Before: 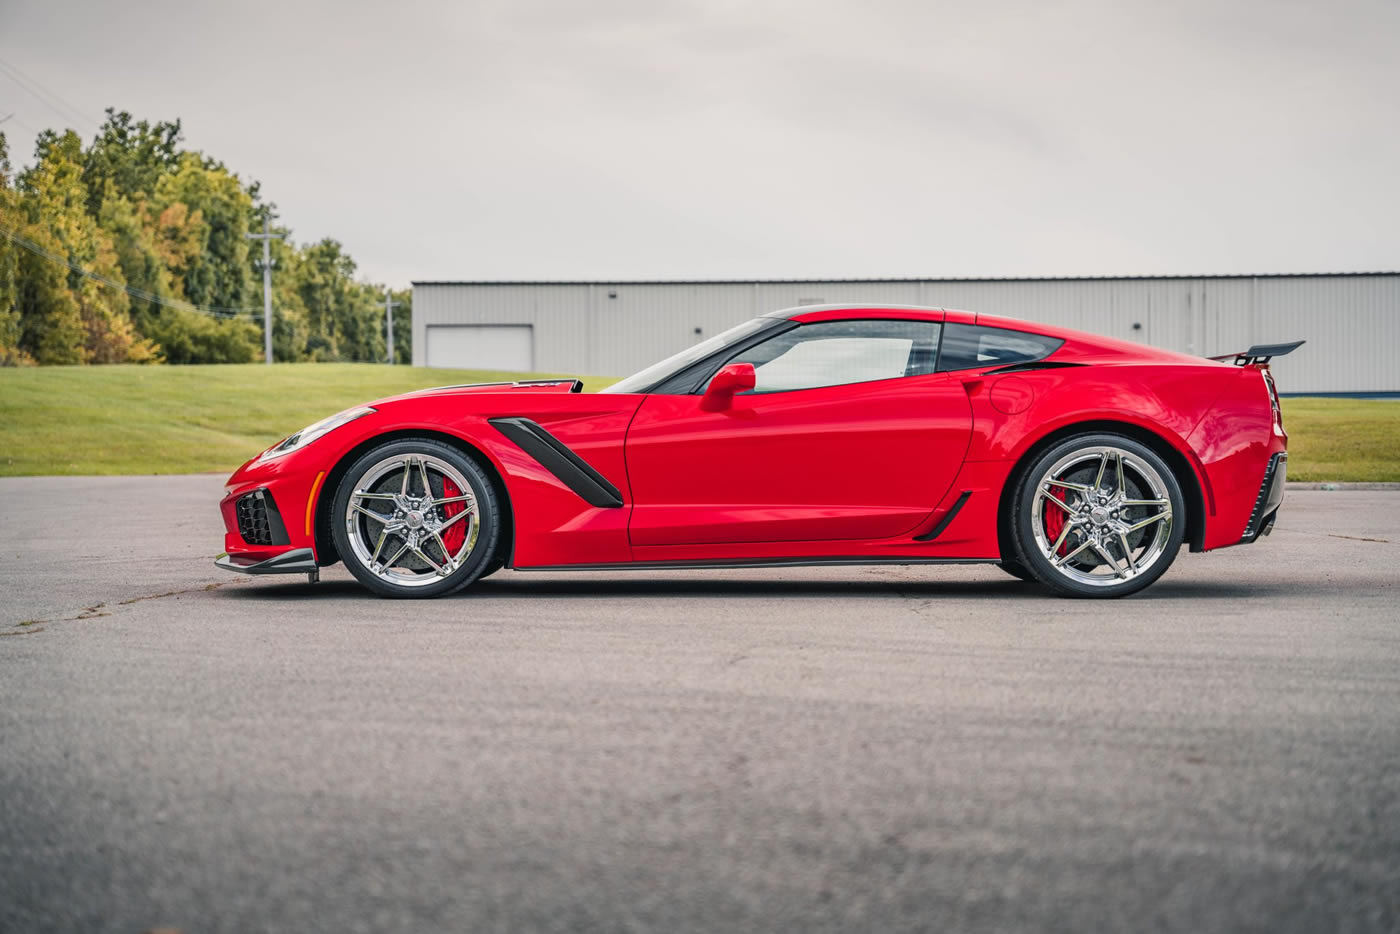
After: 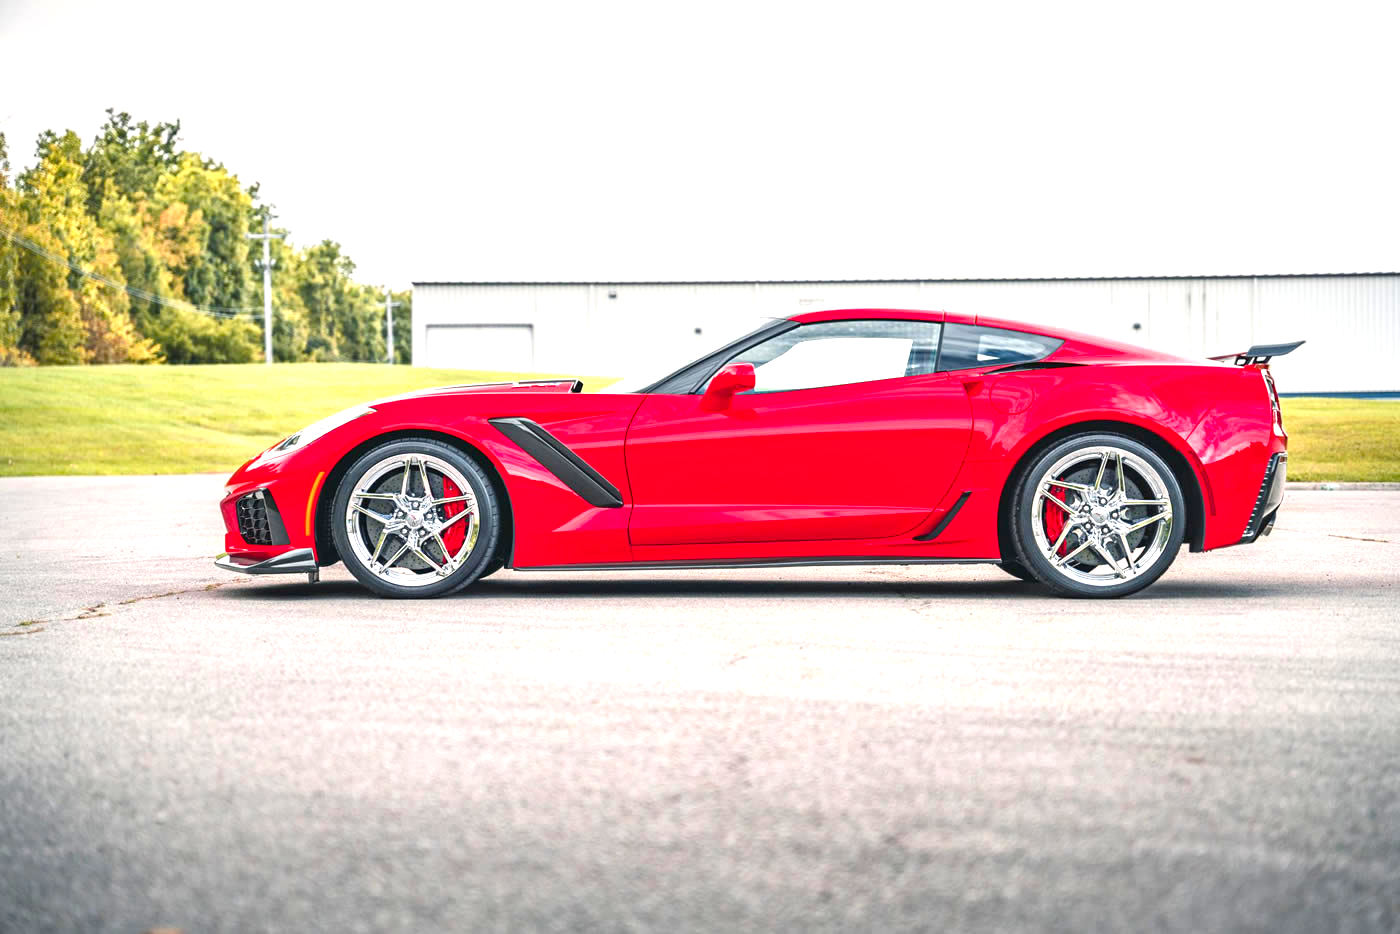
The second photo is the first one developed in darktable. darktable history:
color balance rgb: linear chroma grading › shadows 19.44%, linear chroma grading › highlights 3.42%, linear chroma grading › mid-tones 10.16%
base curve: preserve colors none
exposure: exposure 1.25 EV, compensate exposure bias true, compensate highlight preservation false
